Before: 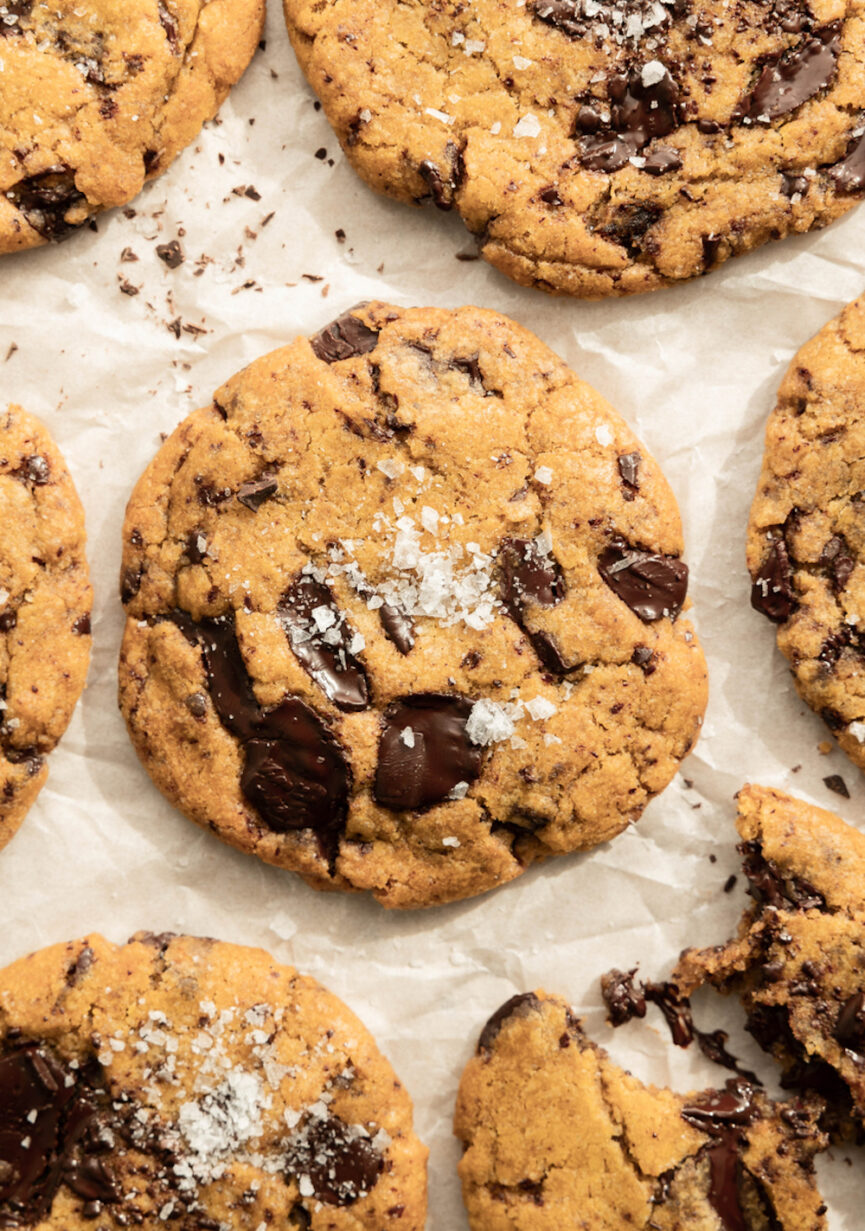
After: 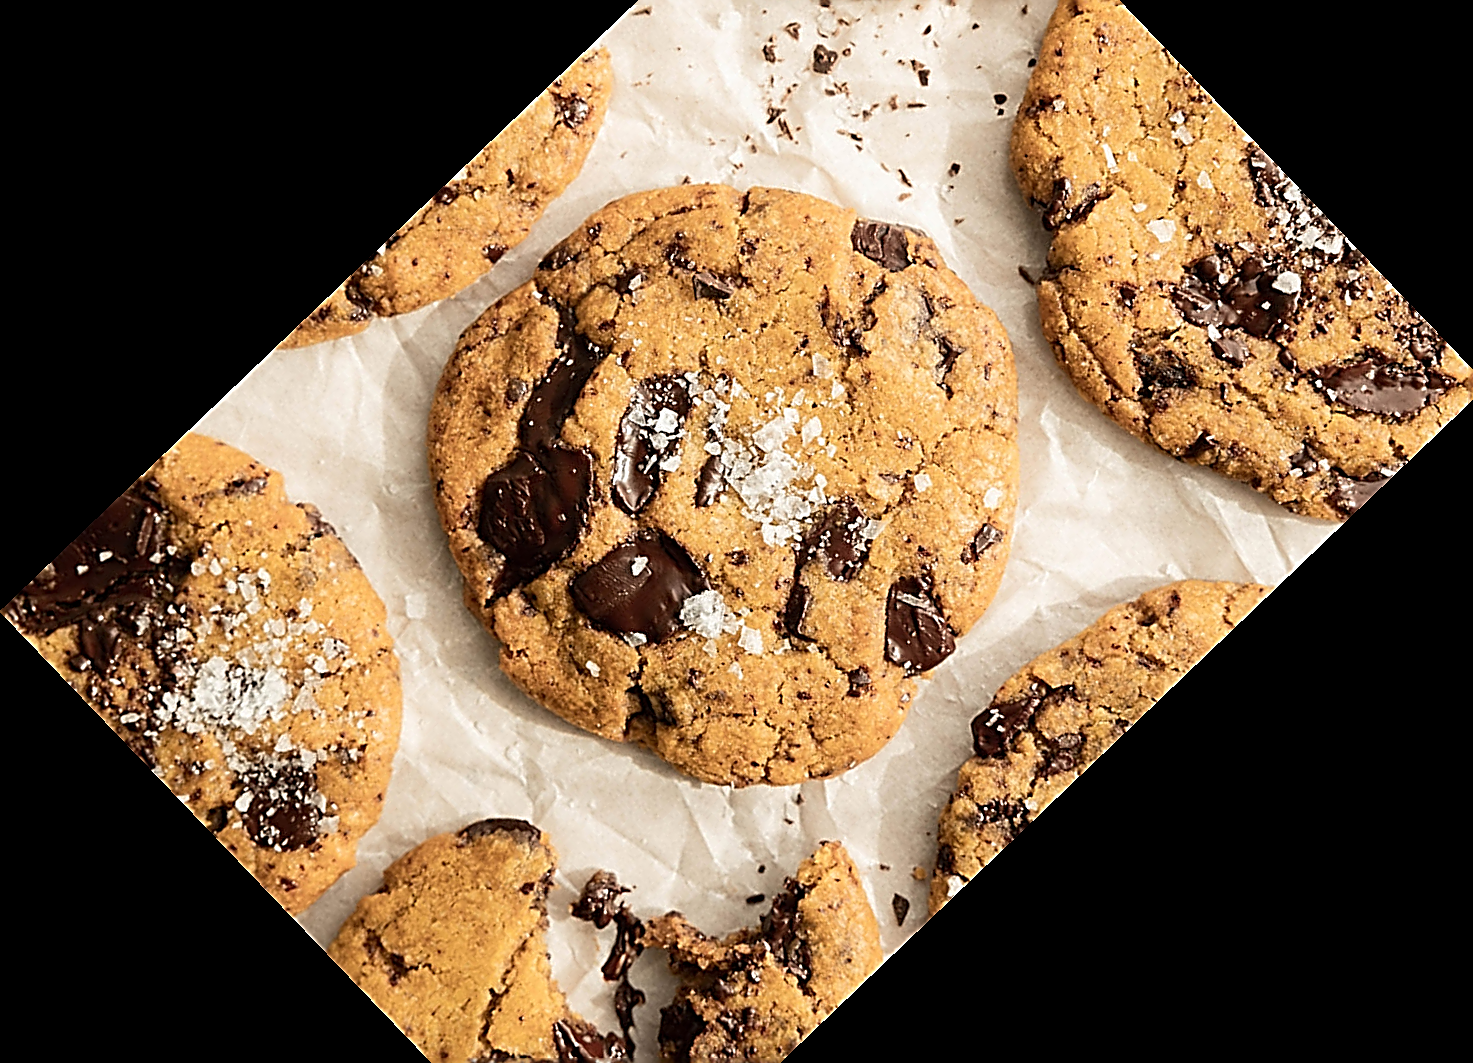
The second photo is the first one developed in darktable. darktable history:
crop and rotate: angle -46.26°, top 16.234%, right 0.912%, bottom 11.704%
sharpen: amount 2
